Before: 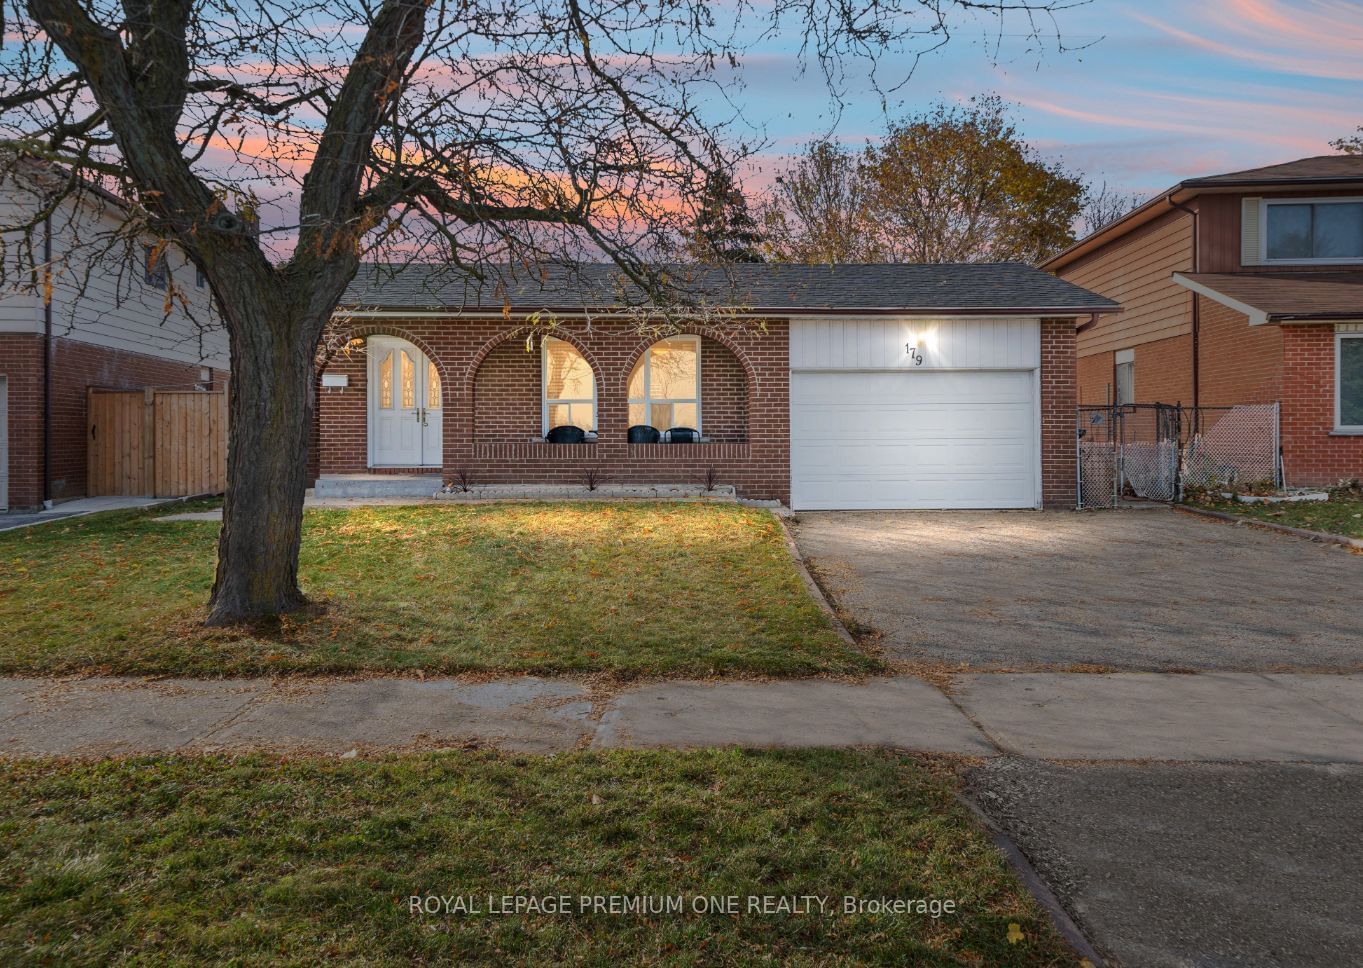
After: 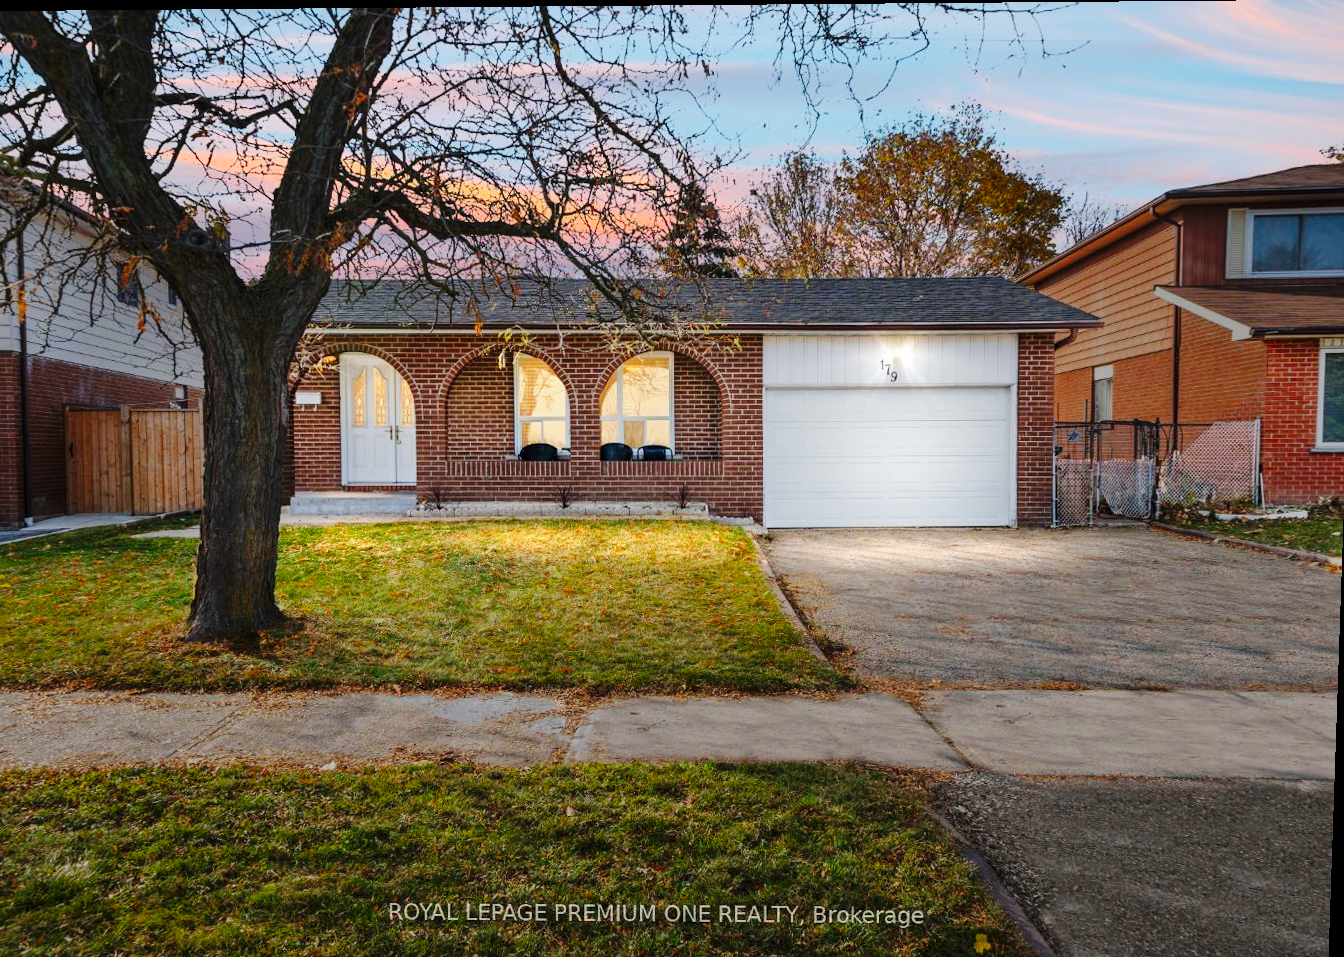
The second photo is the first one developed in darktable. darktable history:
vibrance: vibrance 67%
rotate and perspective: lens shift (vertical) 0.048, lens shift (horizontal) -0.024, automatic cropping off
base curve: curves: ch0 [(0, 0) (0.036, 0.025) (0.121, 0.166) (0.206, 0.329) (0.605, 0.79) (1, 1)], preserve colors none
crop and rotate: left 2.536%, right 1.107%, bottom 2.246%
